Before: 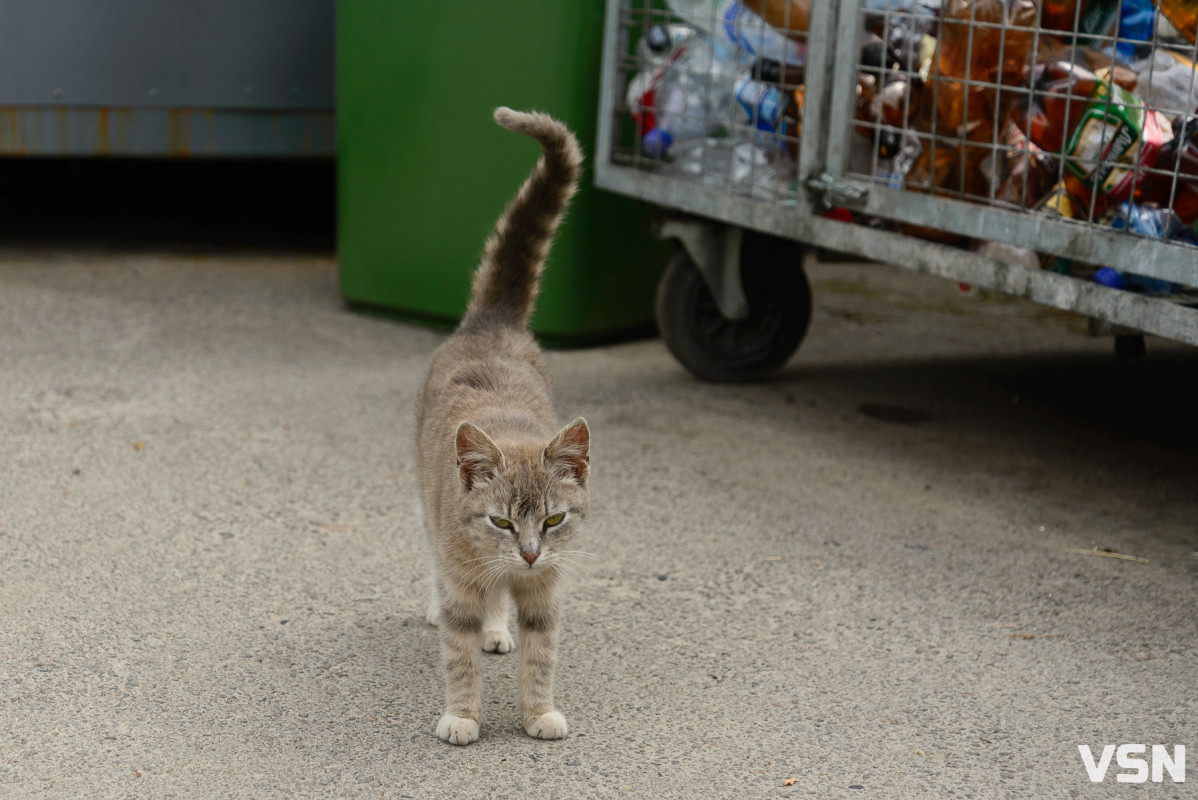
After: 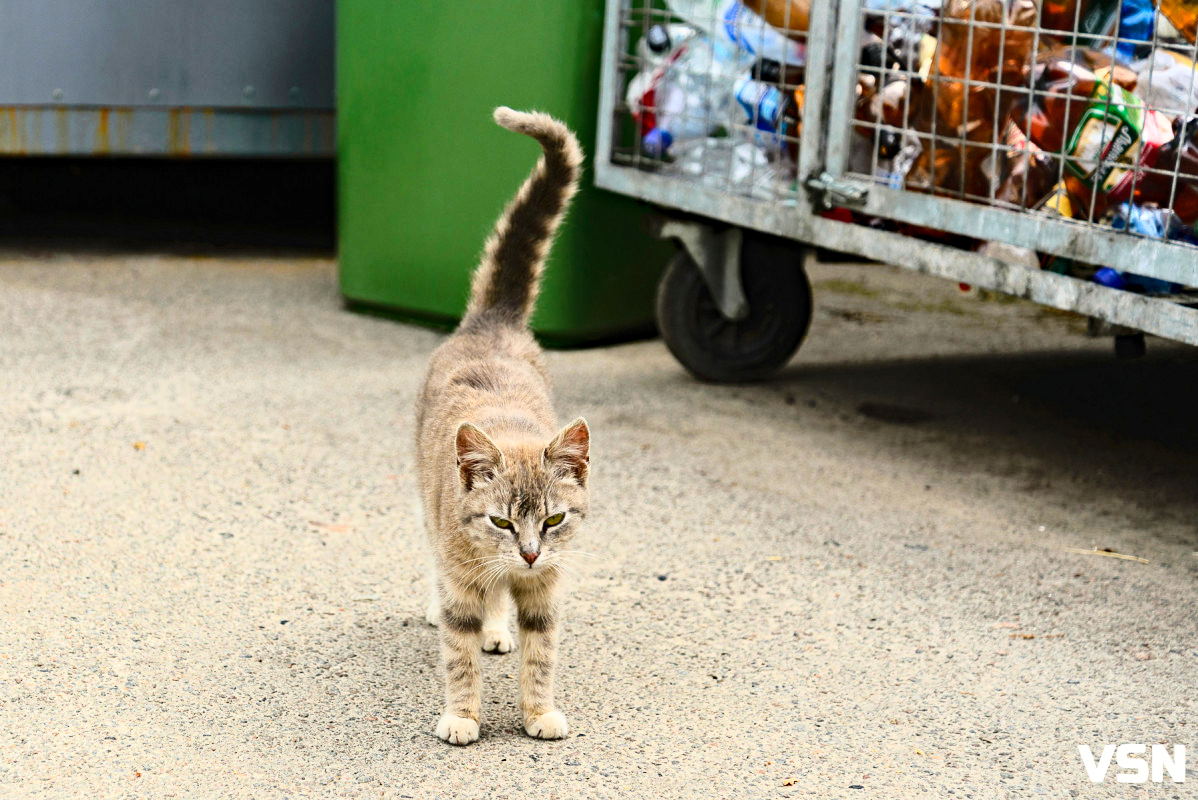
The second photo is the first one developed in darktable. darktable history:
exposure: exposure 0.644 EV, compensate exposure bias true, compensate highlight preservation false
base curve: curves: ch0 [(0, 0) (0.032, 0.037) (0.105, 0.228) (0.435, 0.76) (0.856, 0.983) (1, 1)]
shadows and highlights: shadows 43.59, white point adjustment -1.35, soften with gaussian
haze removal: compatibility mode true, adaptive false
